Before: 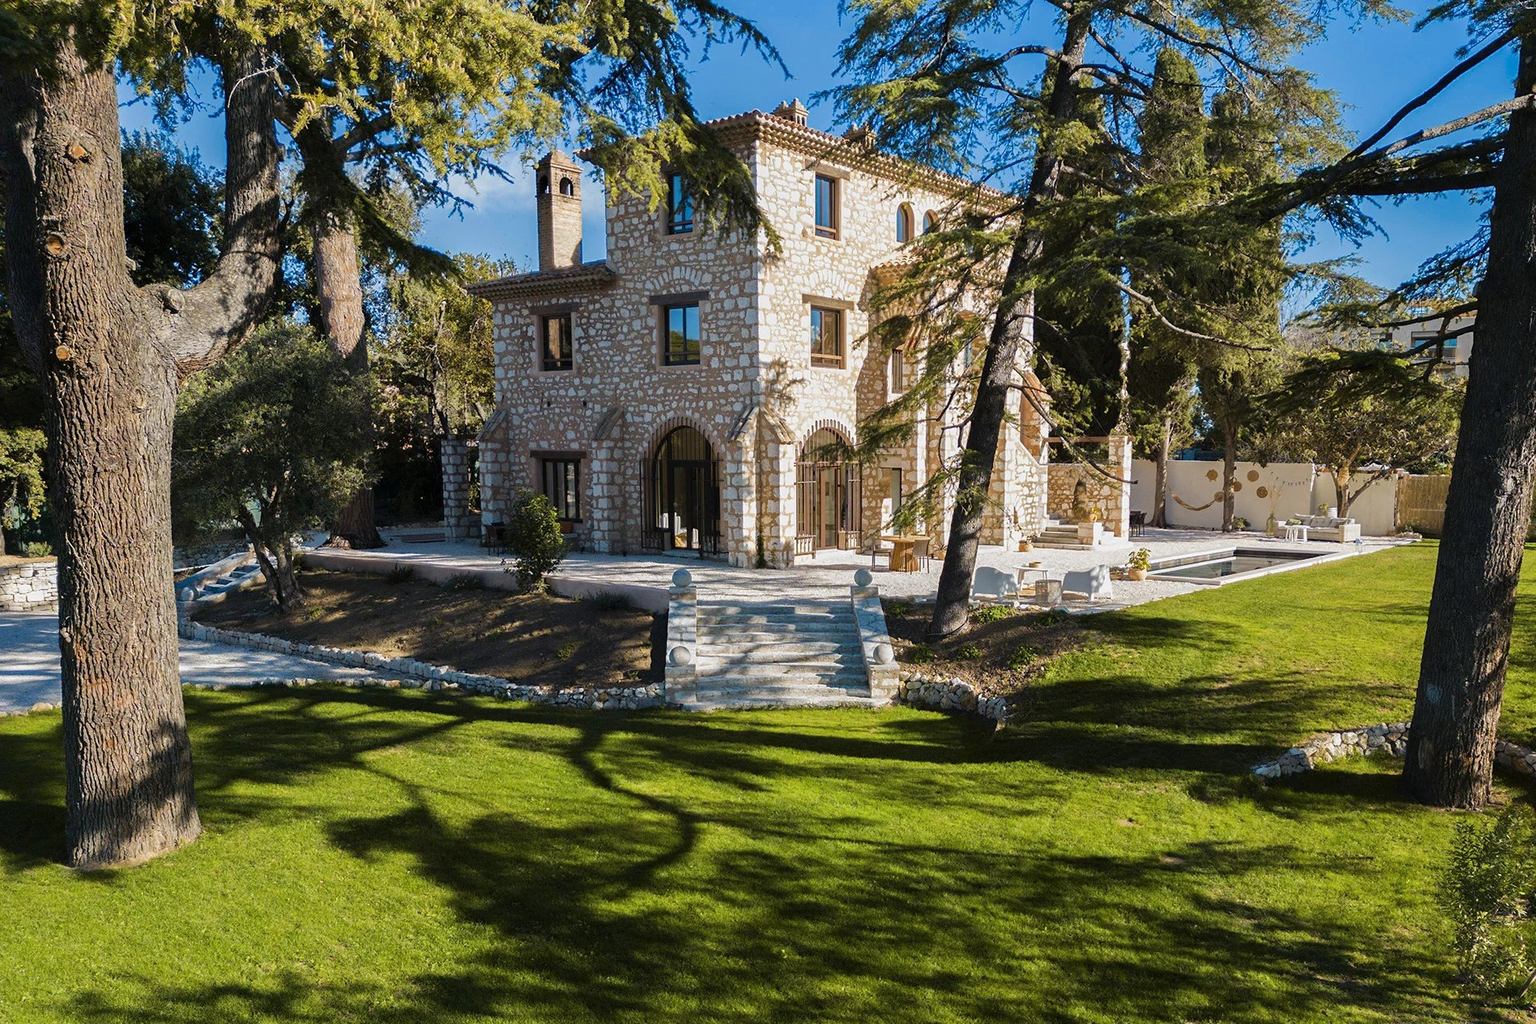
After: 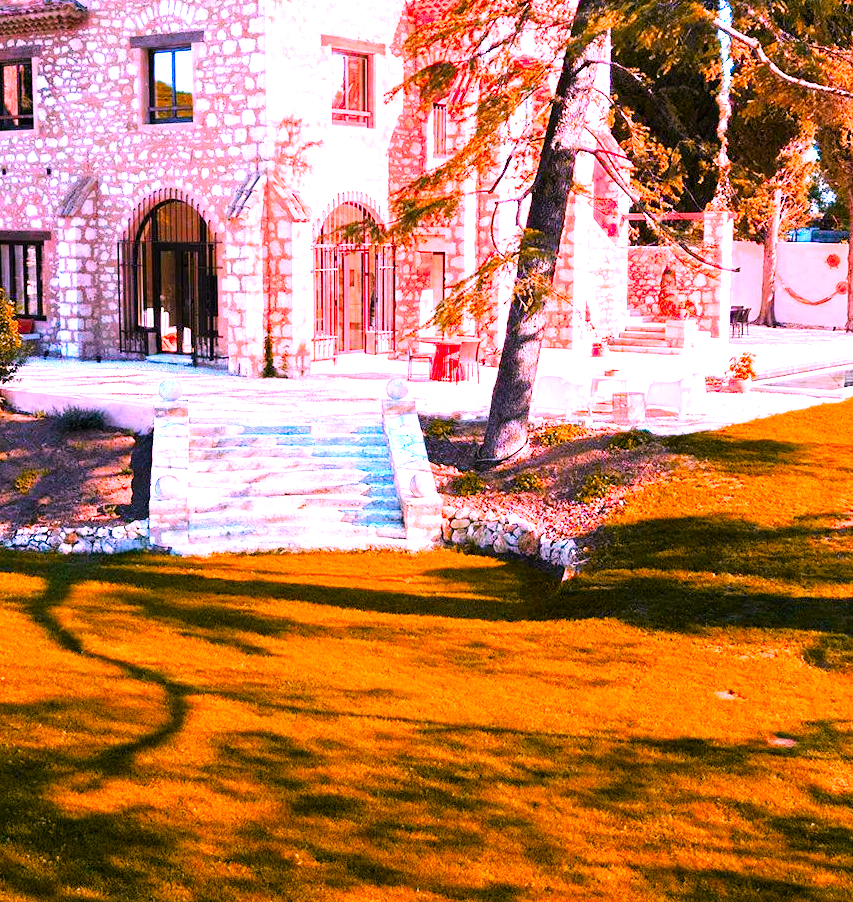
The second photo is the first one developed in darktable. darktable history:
color correction: highlights a* 19.37, highlights b* -11.62, saturation 1.65
filmic rgb: black relative exposure -6.08 EV, white relative exposure 6.97 EV, hardness 2.27
contrast brightness saturation: contrast 0.045, saturation 0.161
color zones: curves: ch0 [(0.473, 0.374) (0.742, 0.784)]; ch1 [(0.354, 0.737) (0.742, 0.705)]; ch2 [(0.318, 0.421) (0.758, 0.532)]
crop: left 35.558%, top 26.089%, right 19.996%, bottom 3.423%
exposure: exposure 1.99 EV, compensate highlight preservation false
